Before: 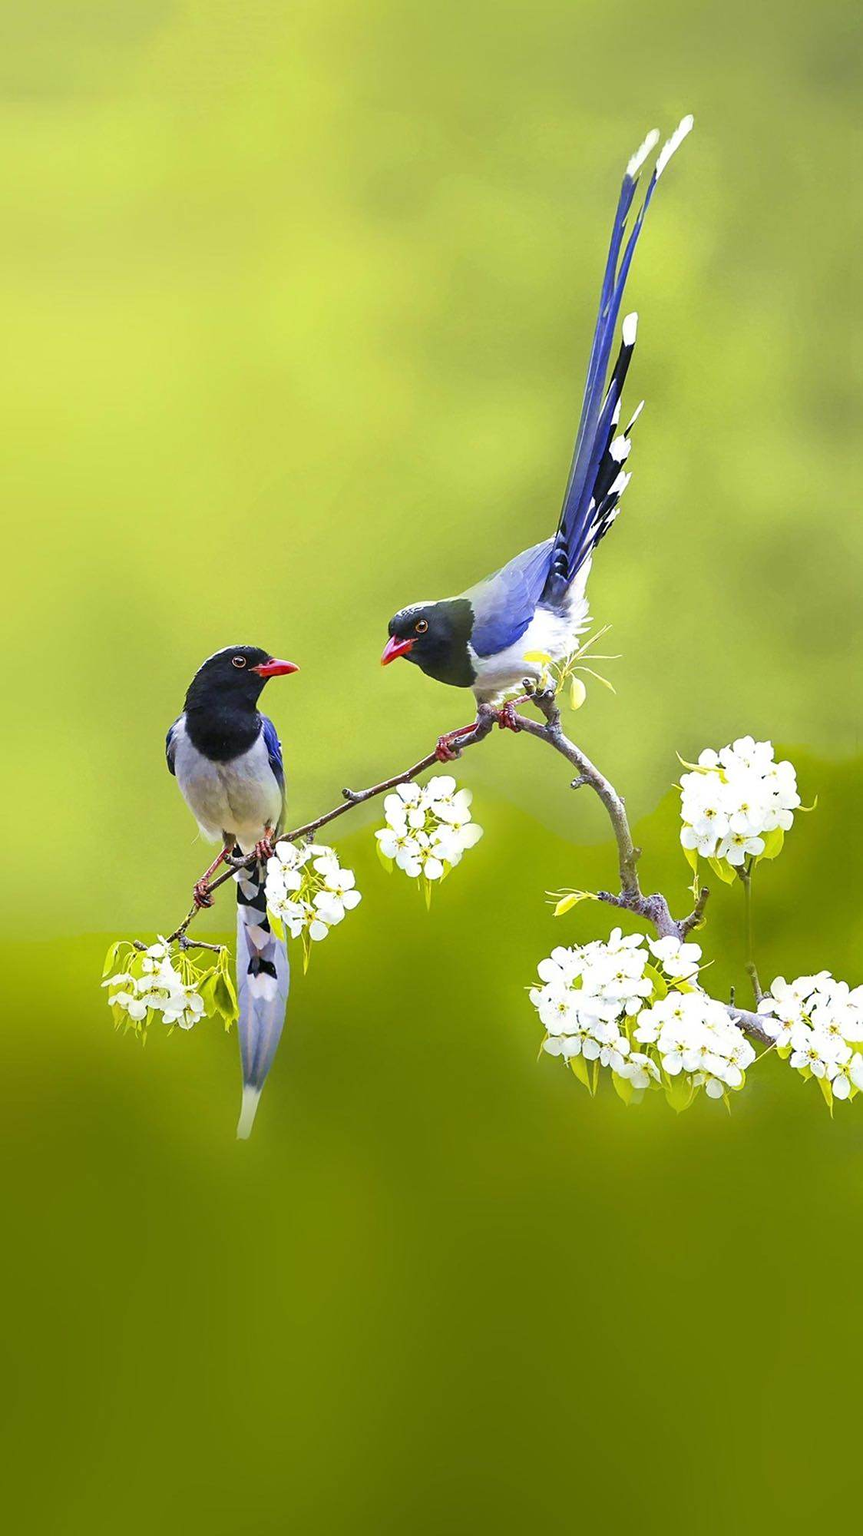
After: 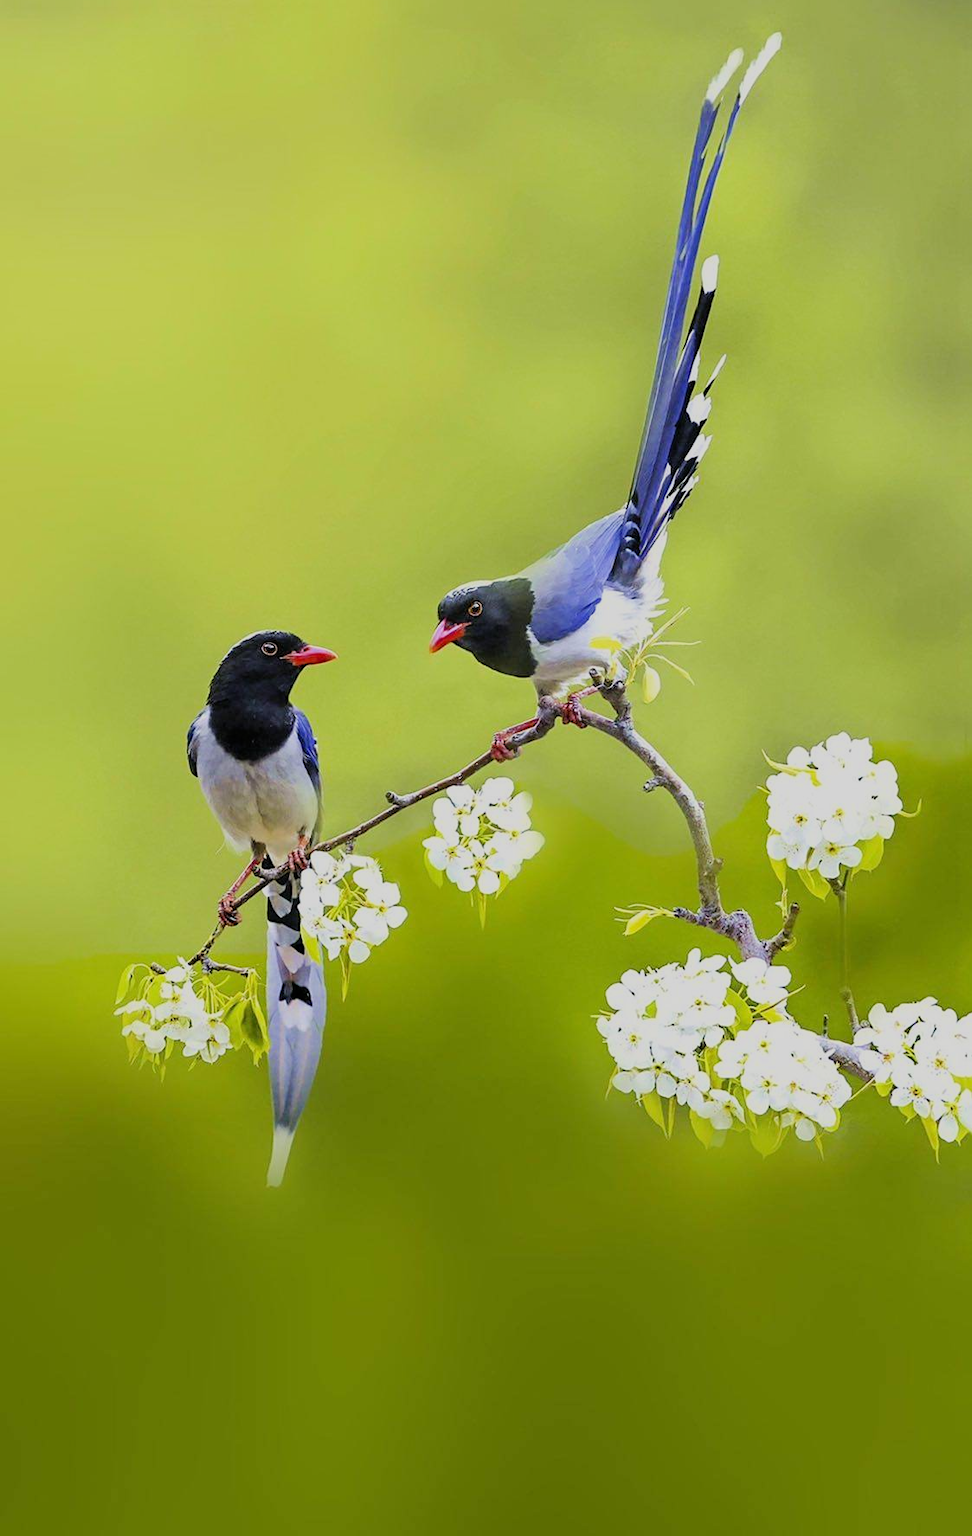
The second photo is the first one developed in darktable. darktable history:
filmic rgb: black relative exposure -7.65 EV, white relative exposure 4.56 EV, hardness 3.61, color science v6 (2022)
crop and rotate: top 5.609%, bottom 5.609%
